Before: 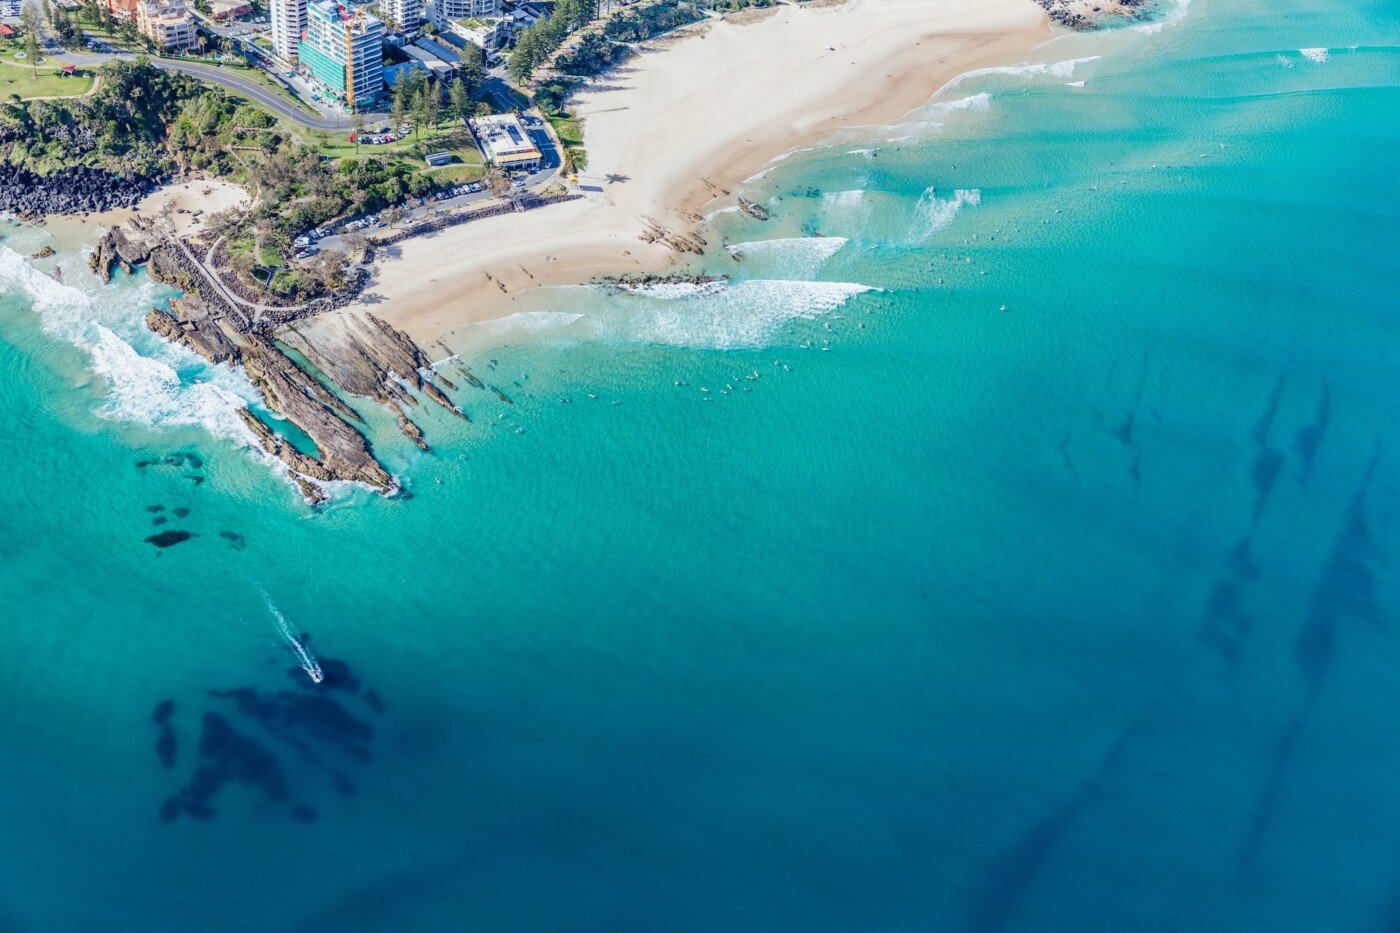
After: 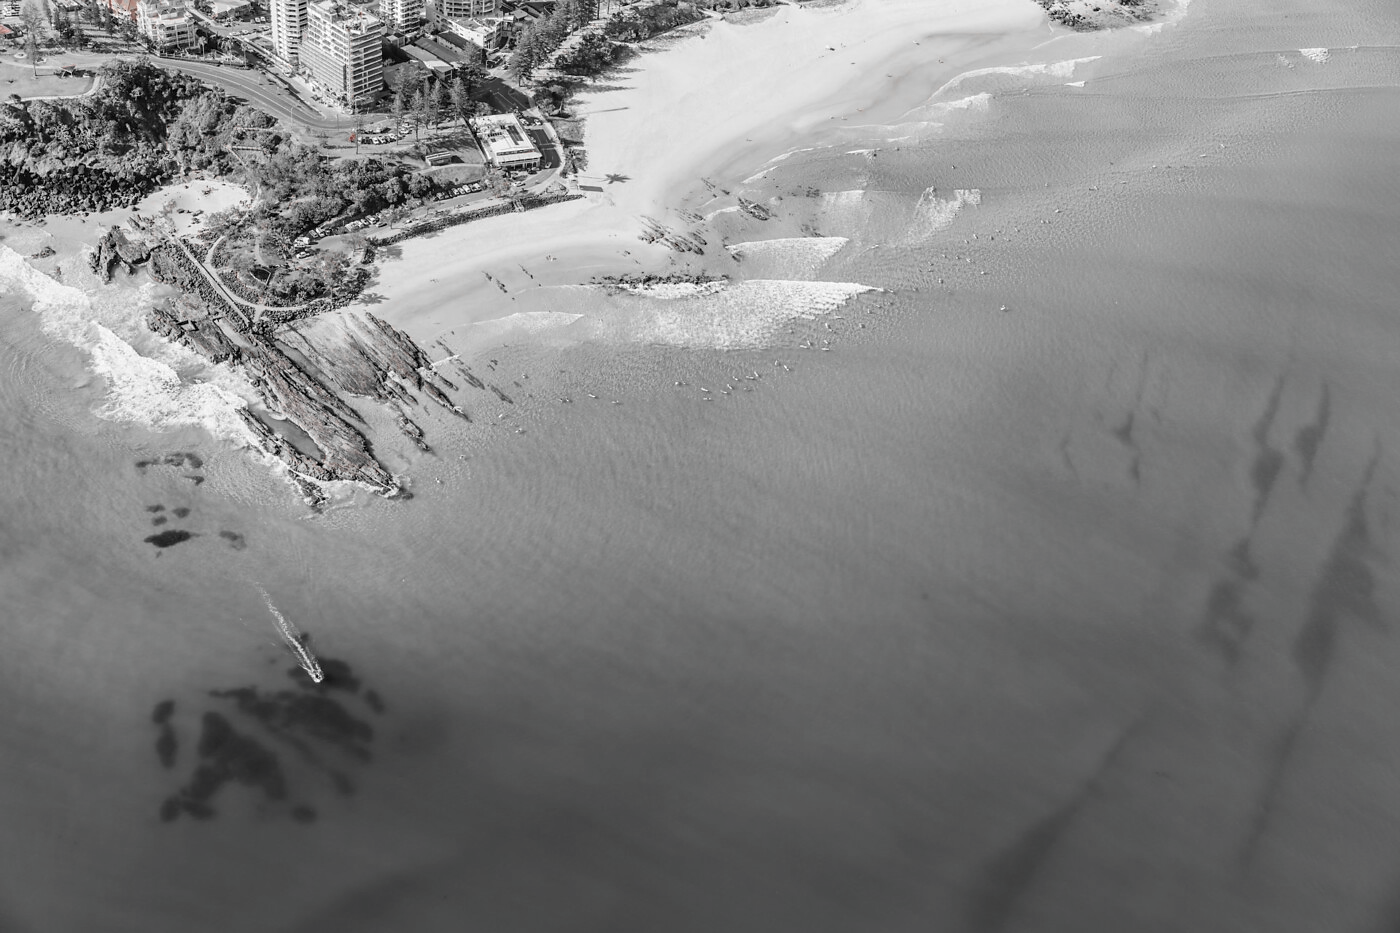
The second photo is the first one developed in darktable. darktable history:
sharpen: radius 1, threshold 1
color zones: curves: ch1 [(0, 0.006) (0.094, 0.285) (0.171, 0.001) (0.429, 0.001) (0.571, 0.003) (0.714, 0.004) (0.857, 0.004) (1, 0.006)]
